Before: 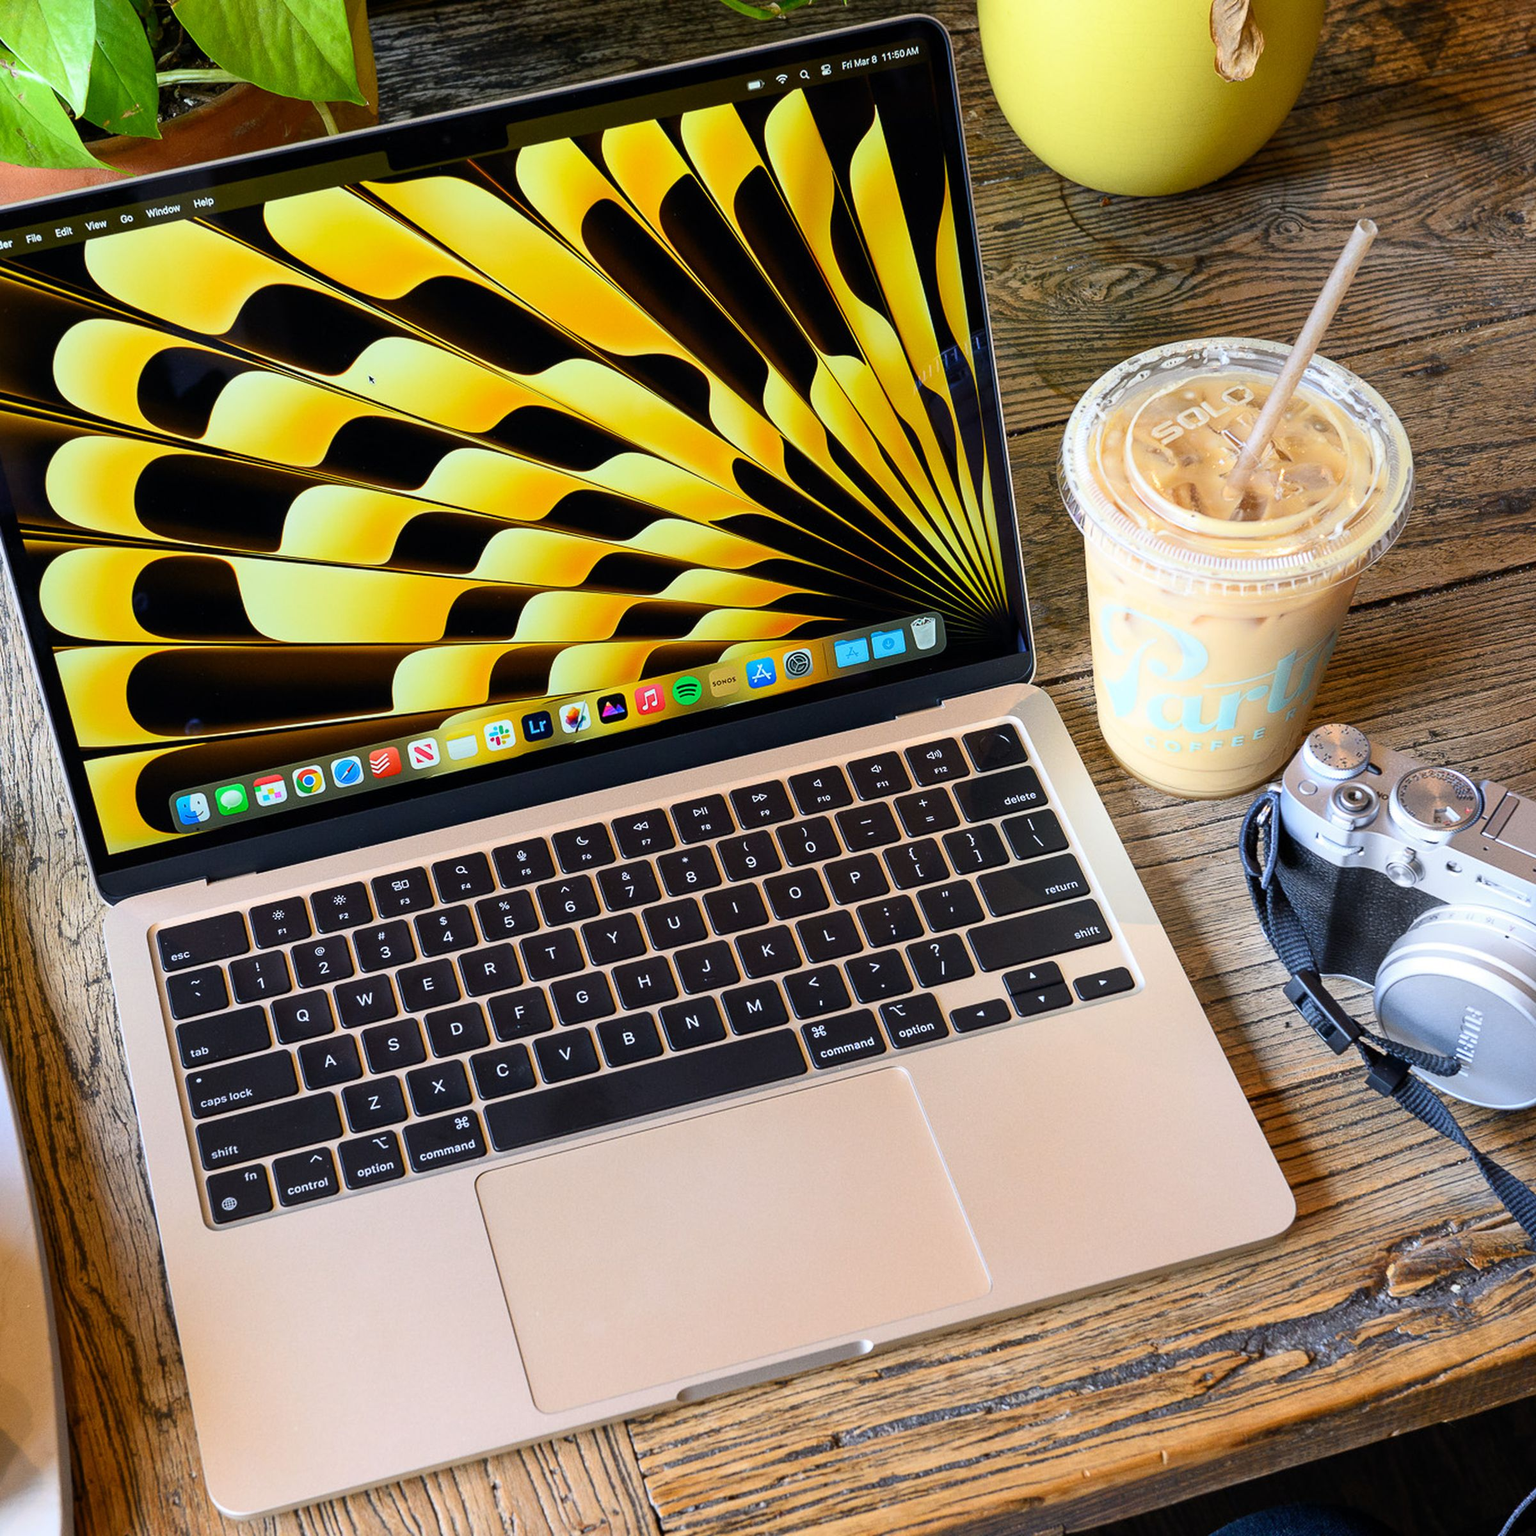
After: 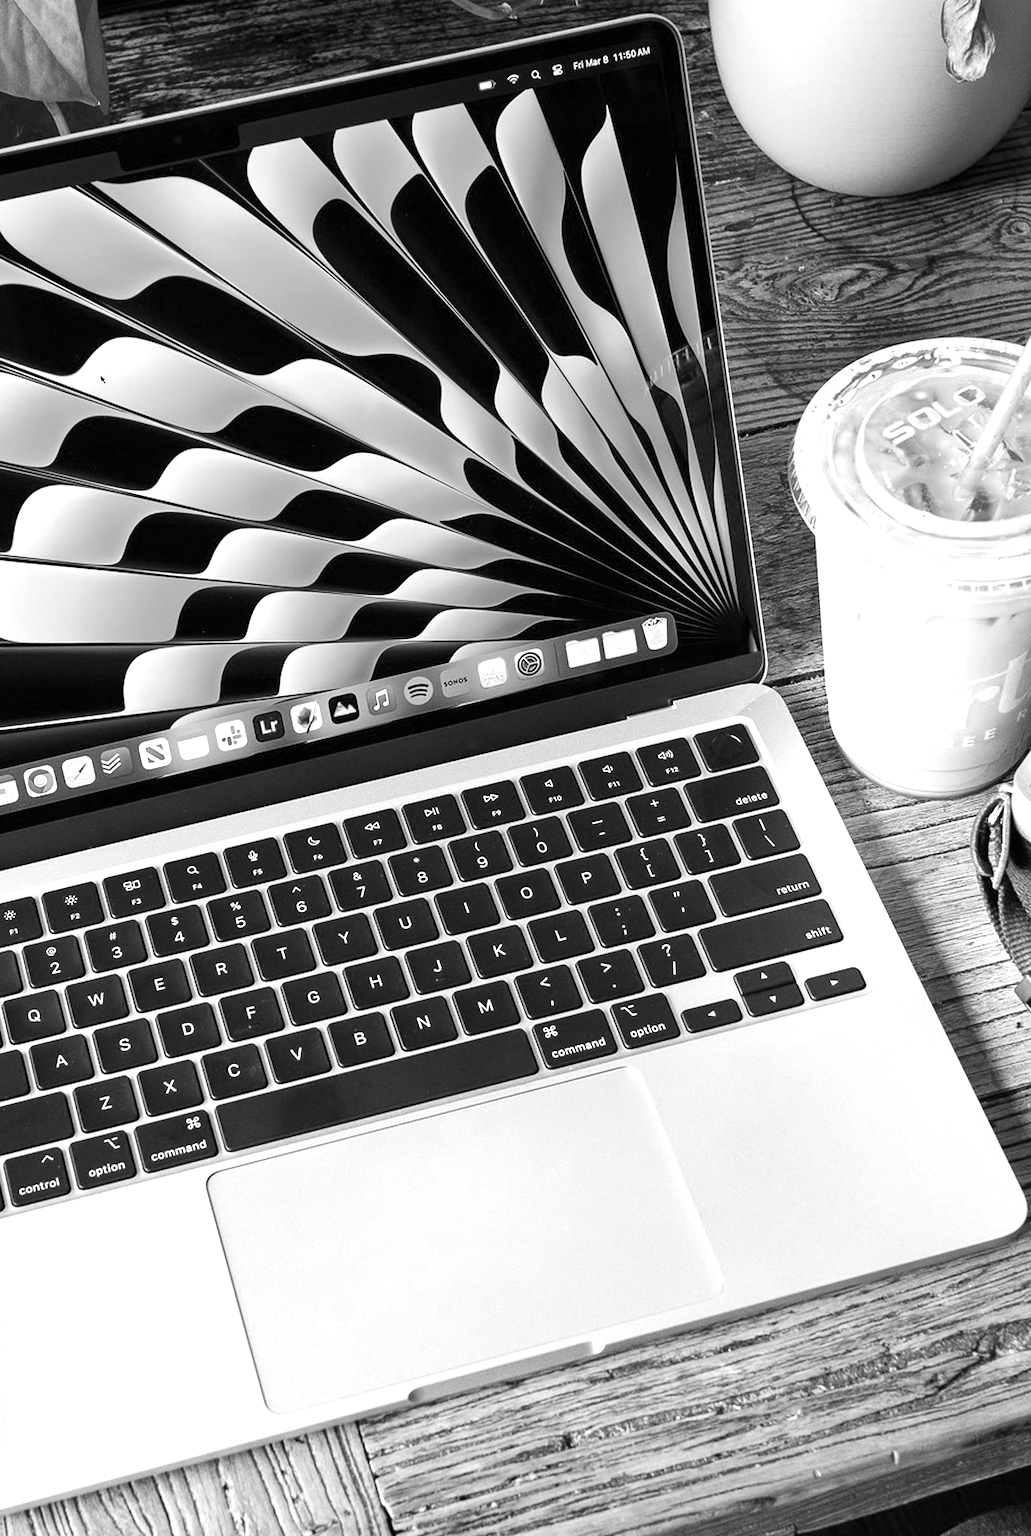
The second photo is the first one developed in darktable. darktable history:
contrast brightness saturation: contrast 0.111, saturation -0.163
crop and rotate: left 17.516%, right 15.29%
color calibration: output gray [0.22, 0.42, 0.37, 0], illuminant as shot in camera, x 0.484, y 0.432, temperature 2420.51 K
